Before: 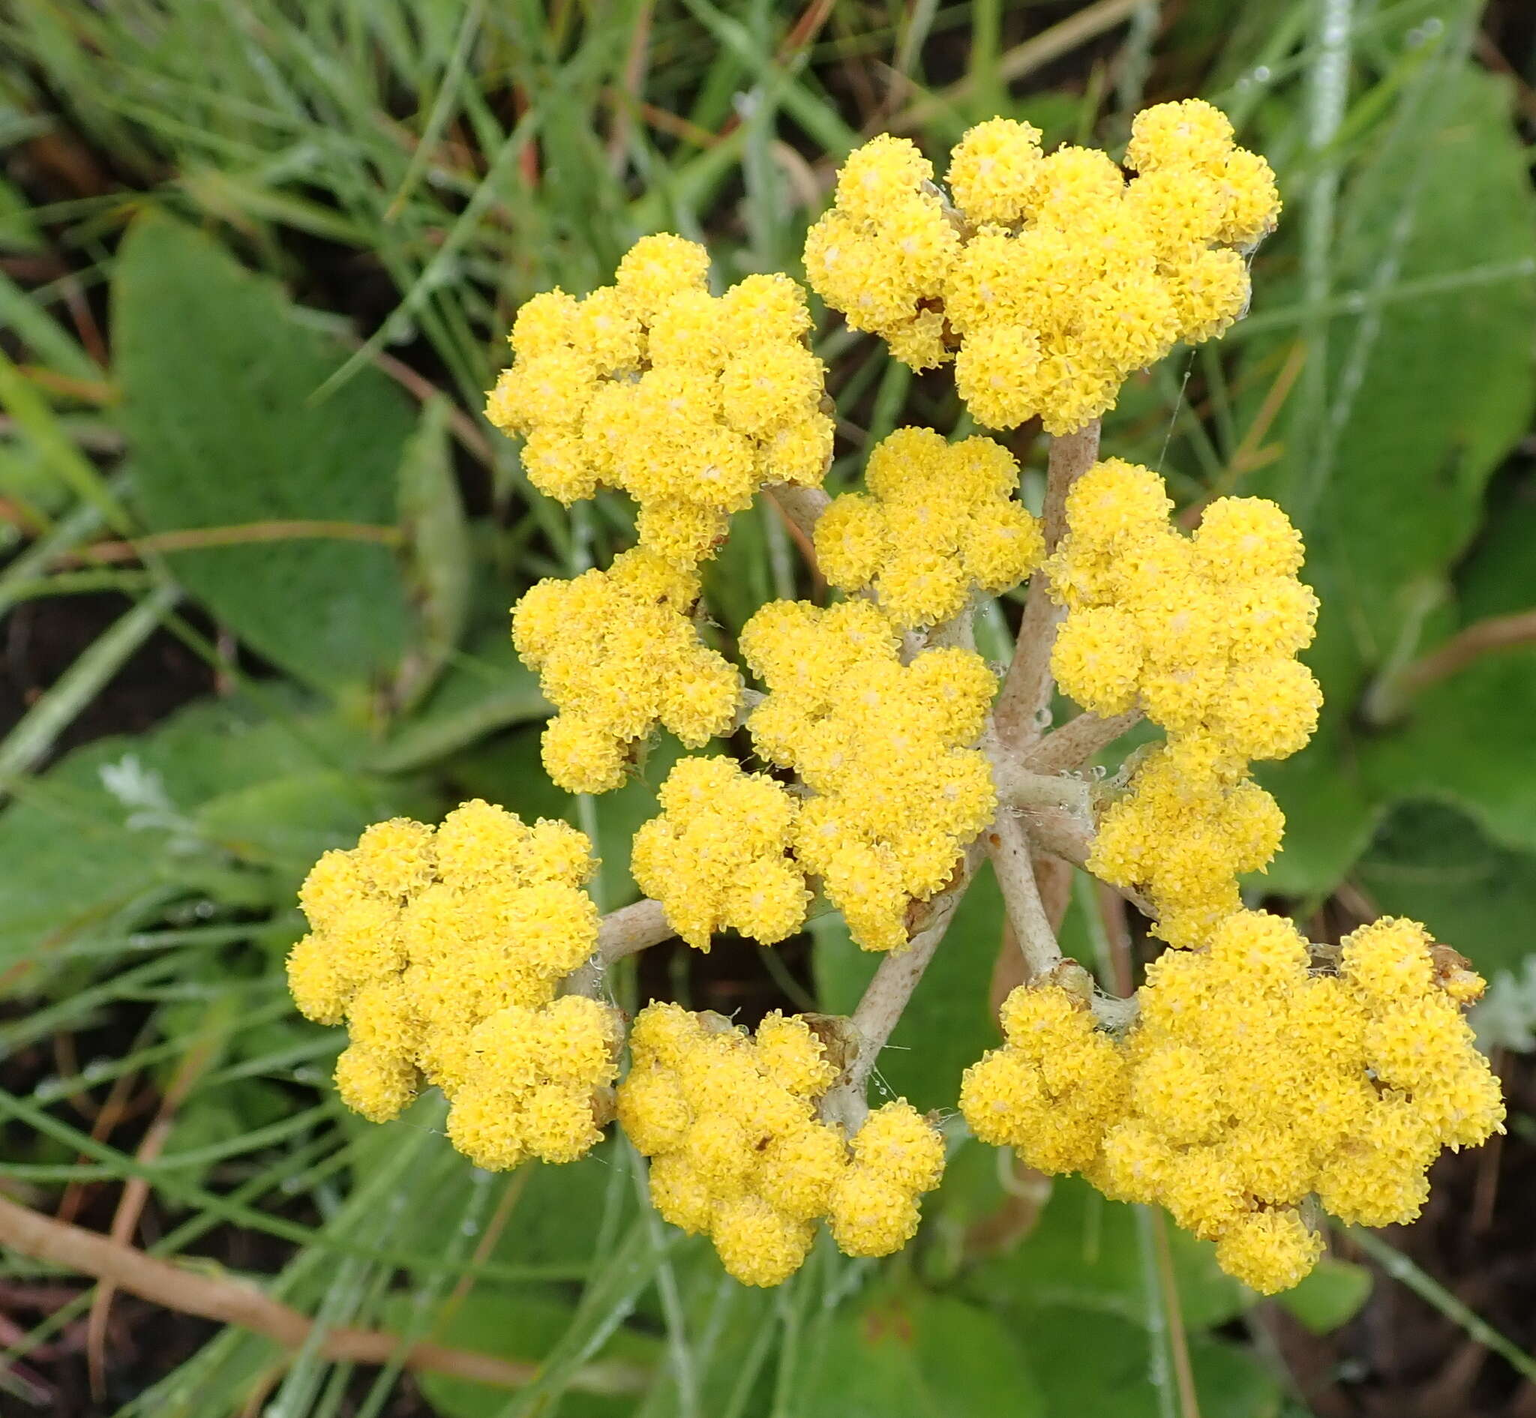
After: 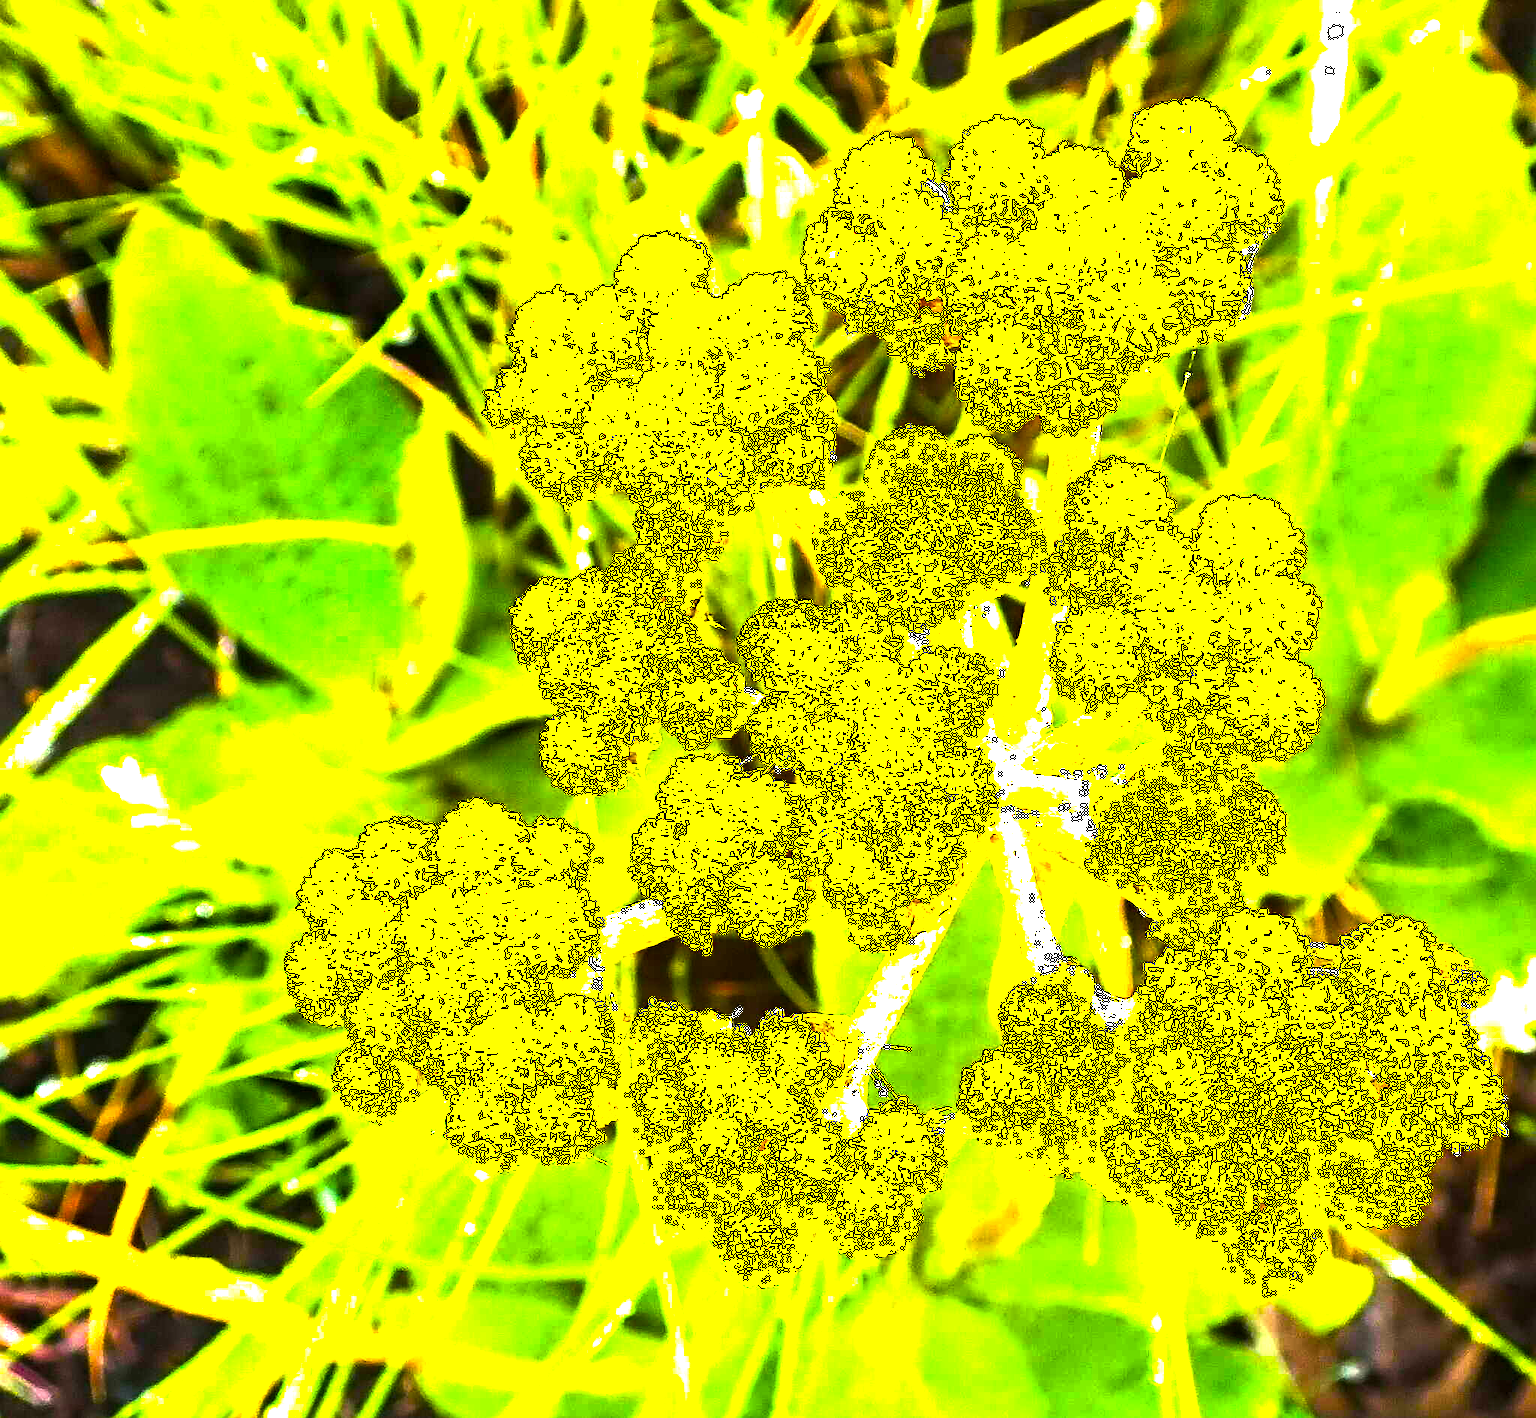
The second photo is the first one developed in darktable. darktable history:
color balance rgb: linear chroma grading › shadows -30%, linear chroma grading › global chroma 35%, perceptual saturation grading › global saturation 75%, perceptual saturation grading › shadows -30%, perceptual brilliance grading › highlights 75%, perceptual brilliance grading › shadows -30%, global vibrance 35%
exposure: black level correction 0.001, exposure 1.646 EV, compensate exposure bias true, compensate highlight preservation false
sharpen: on, module defaults
